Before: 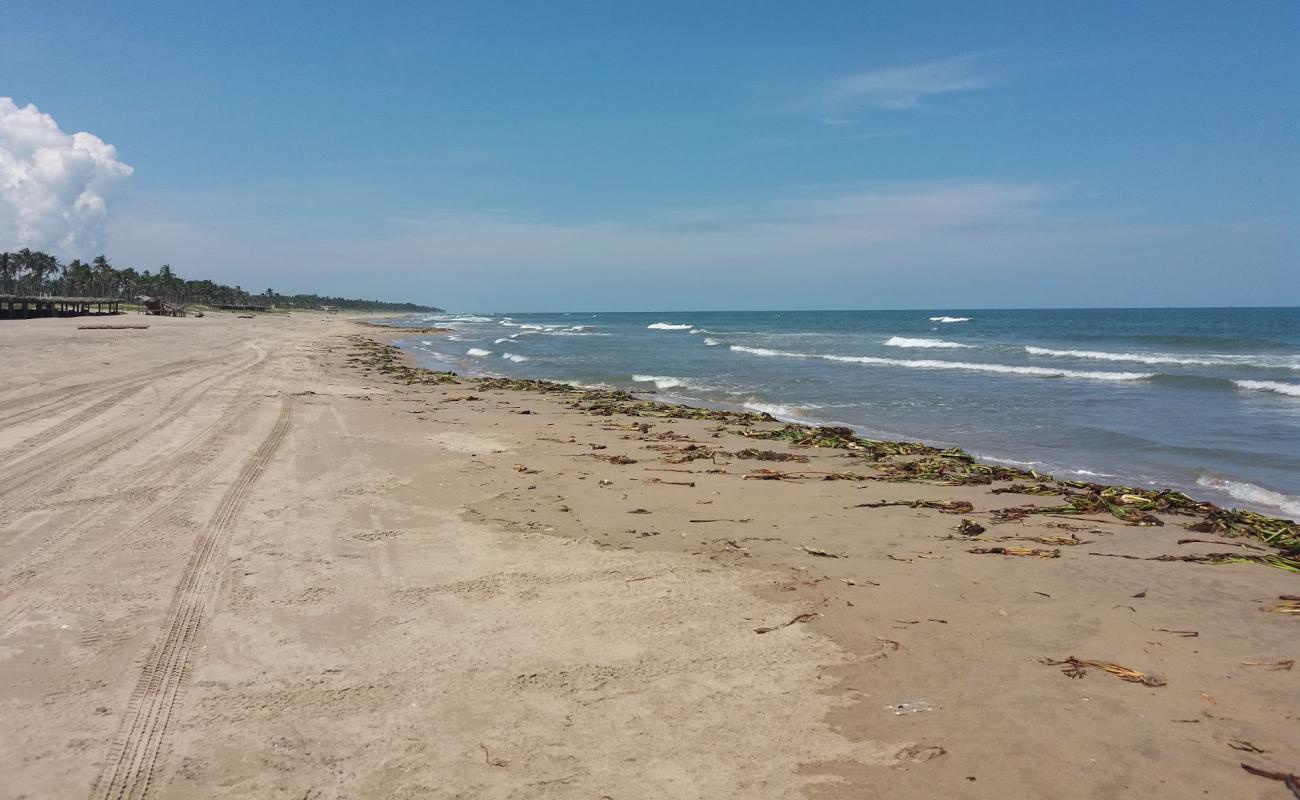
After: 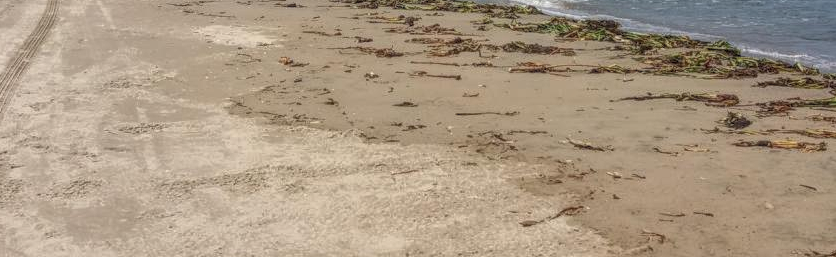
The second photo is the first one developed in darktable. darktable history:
crop: left 18.011%, top 50.981%, right 17.621%, bottom 16.868%
local contrast: highlights 20%, shadows 31%, detail 200%, midtone range 0.2
tone equalizer: on, module defaults
